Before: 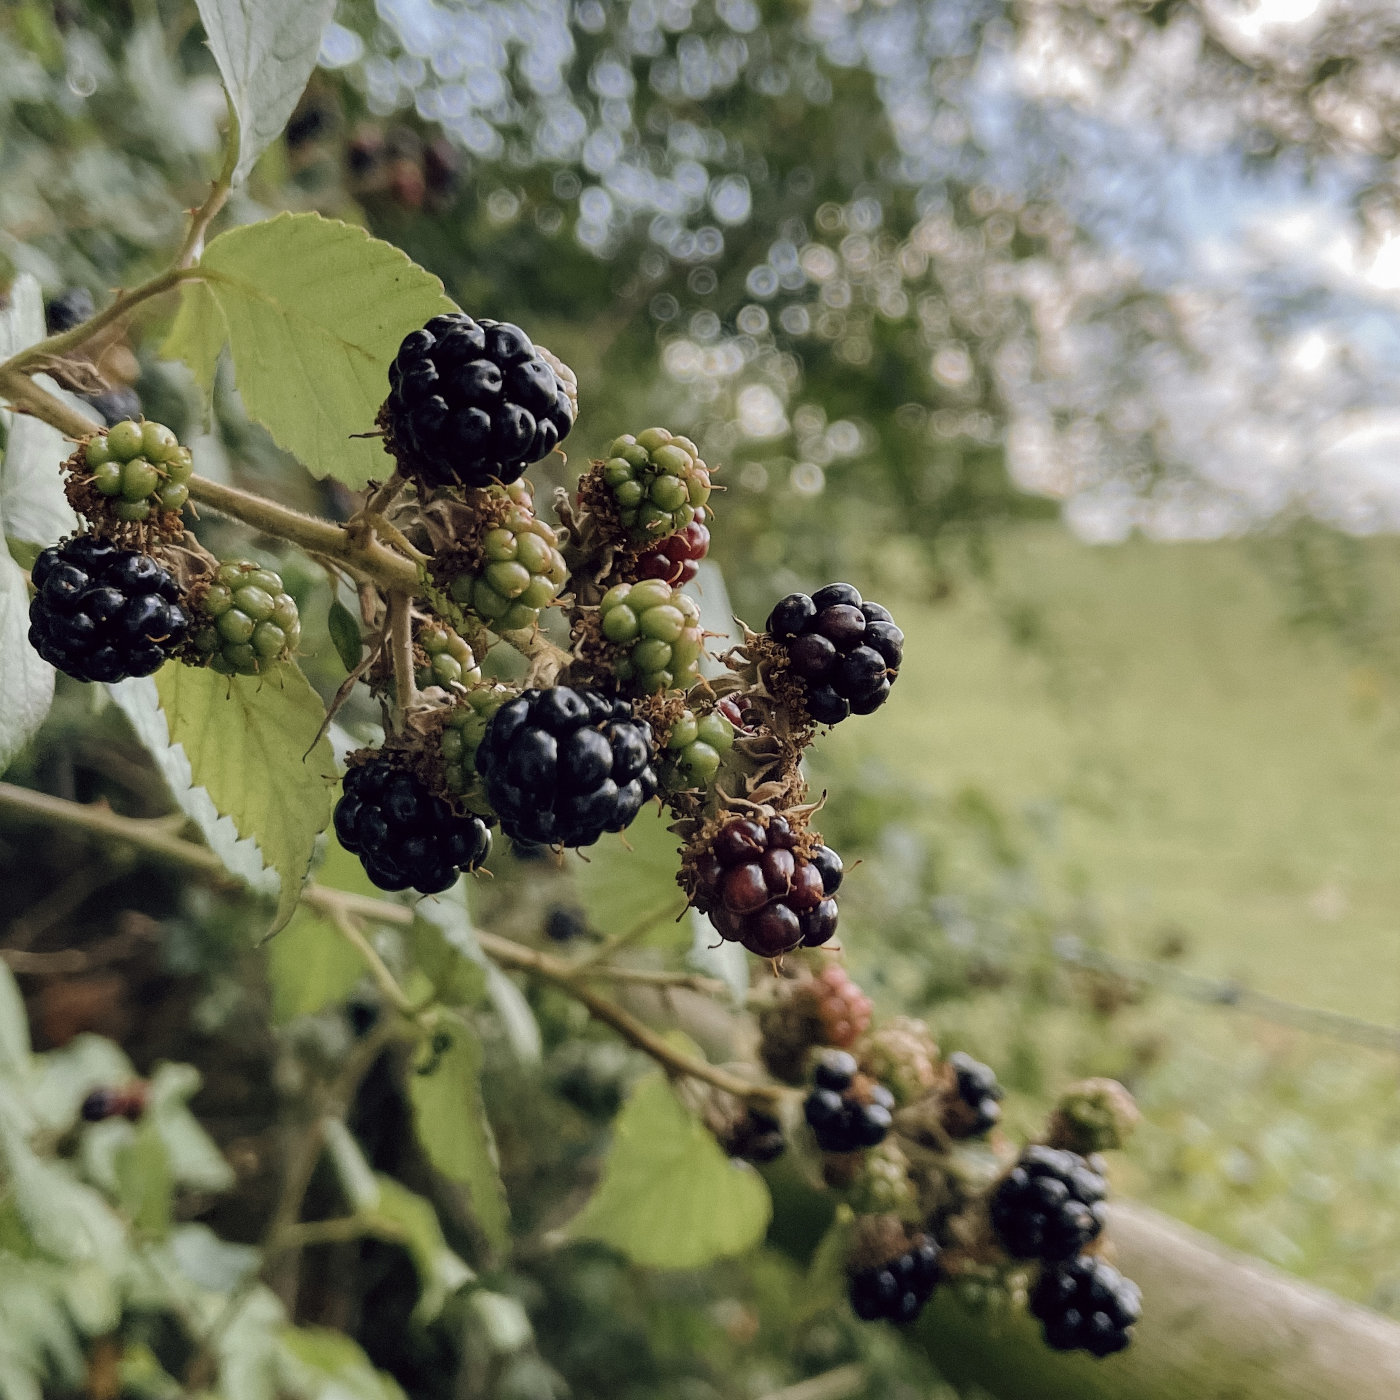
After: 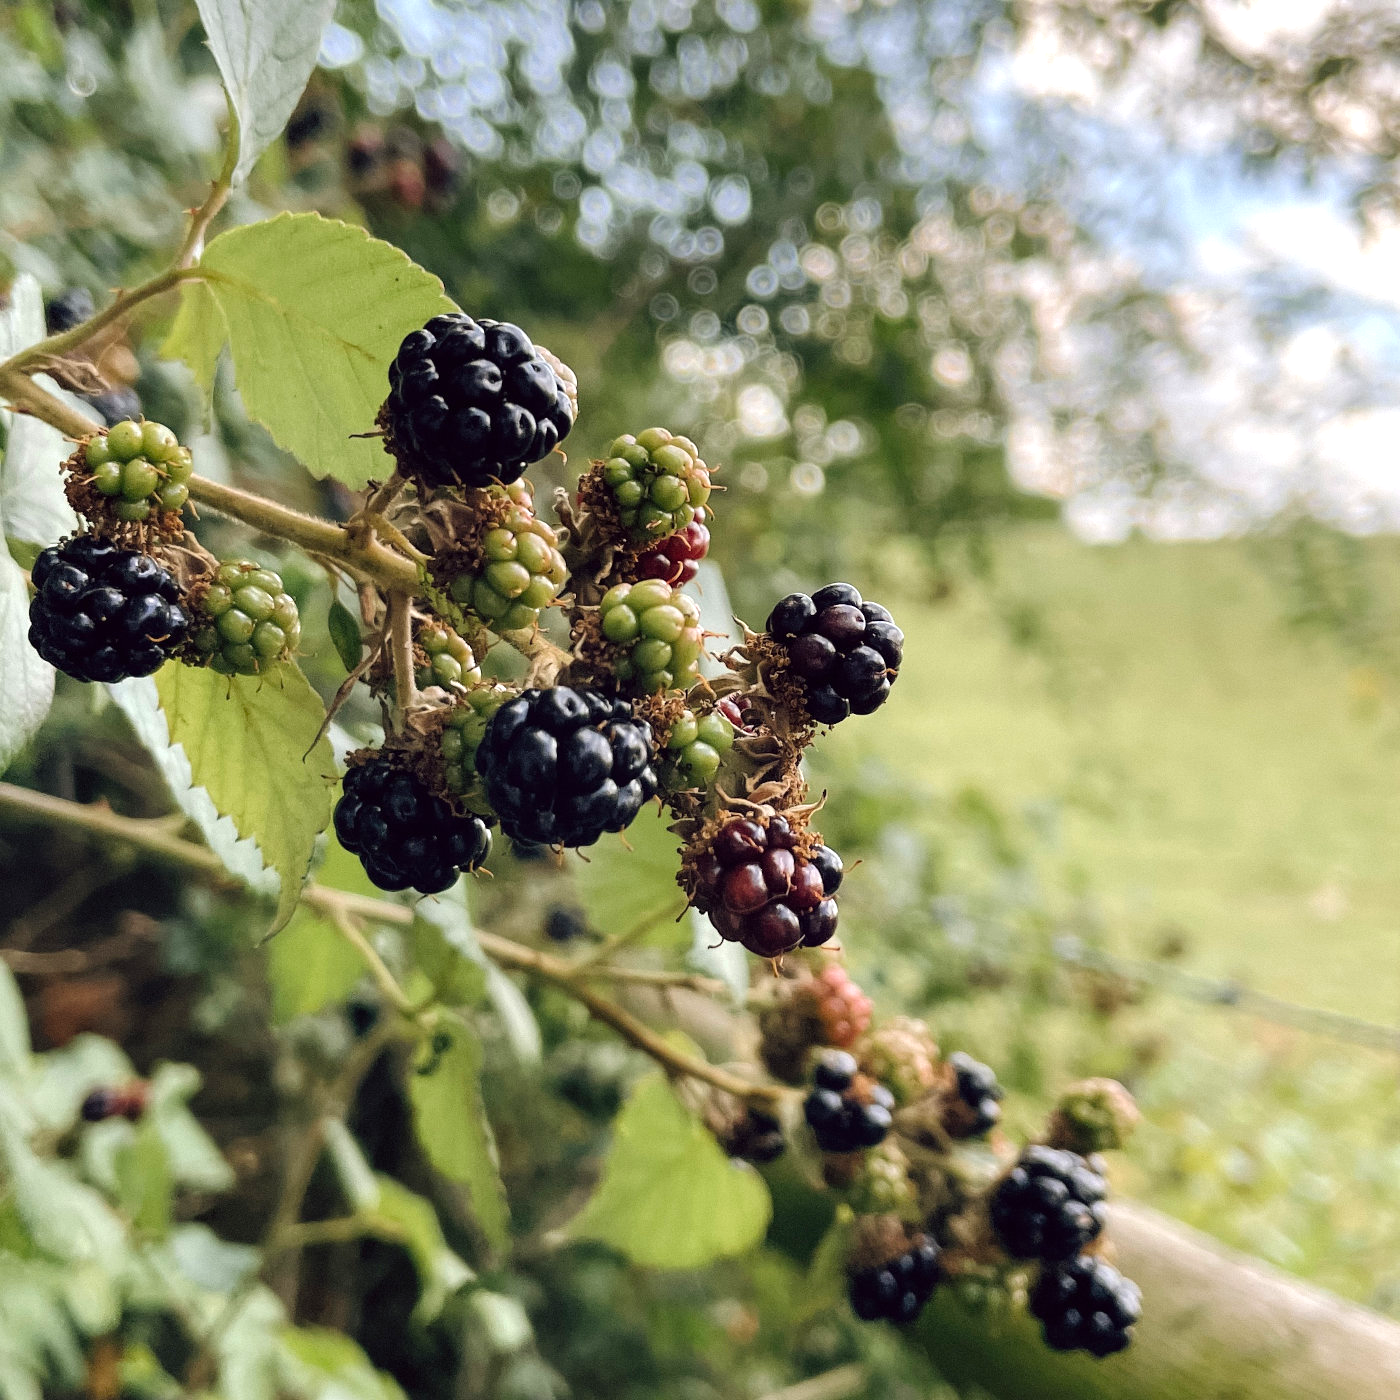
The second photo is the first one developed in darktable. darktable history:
levels: levels [0, 0.43, 0.859]
